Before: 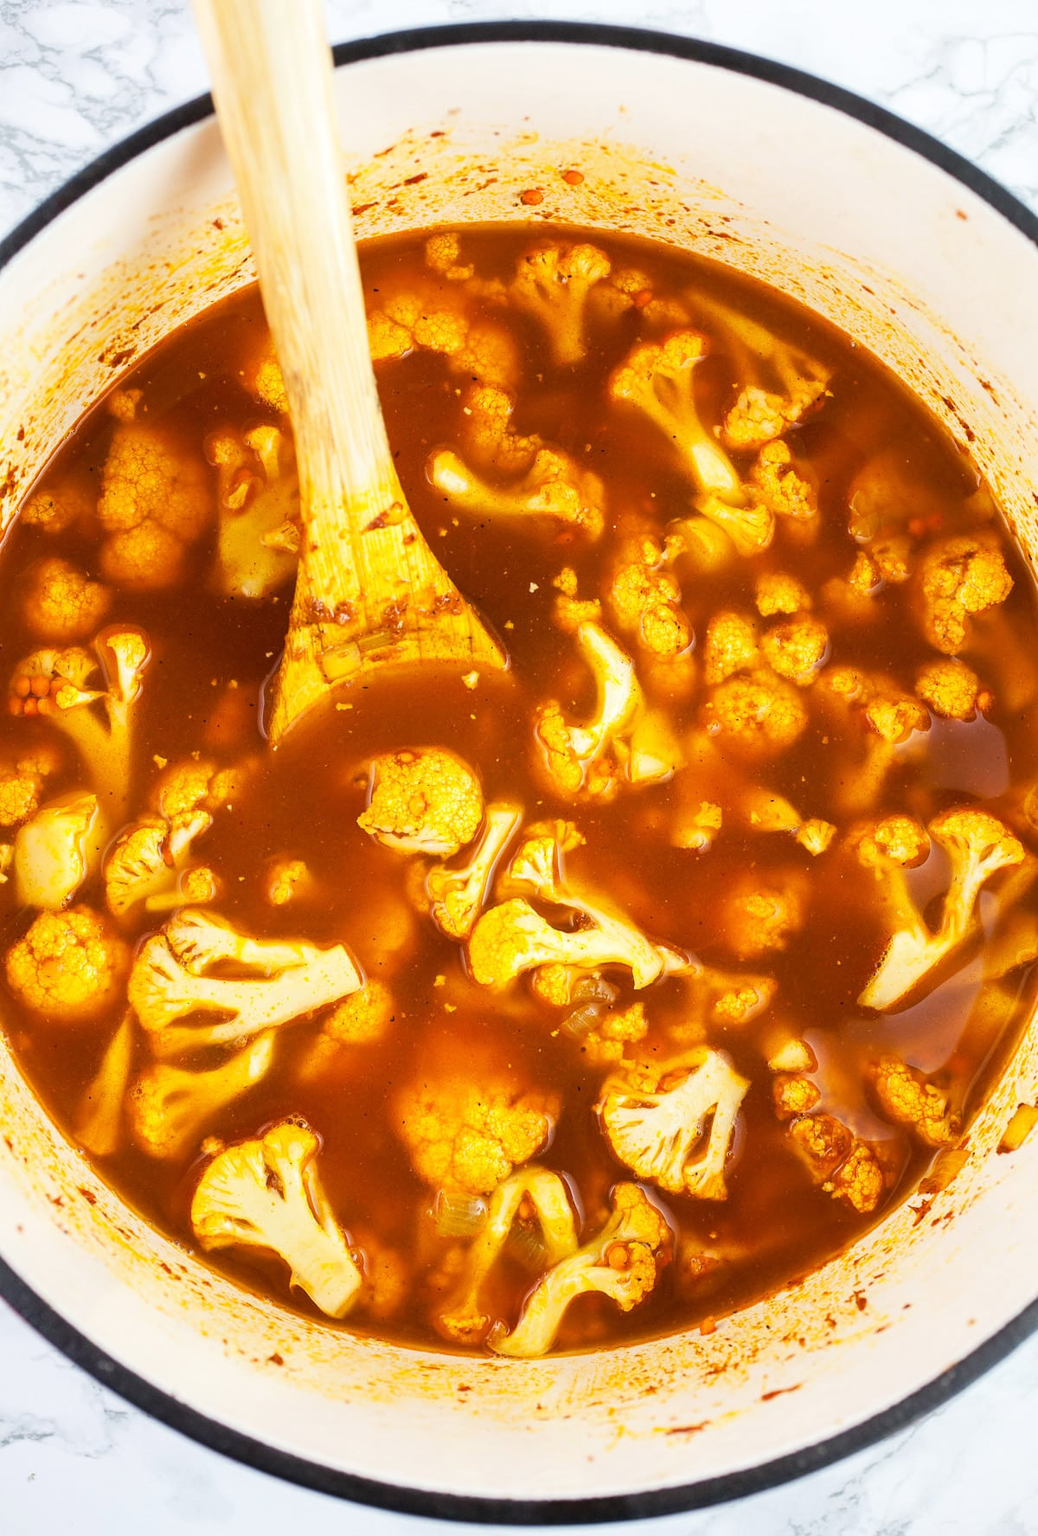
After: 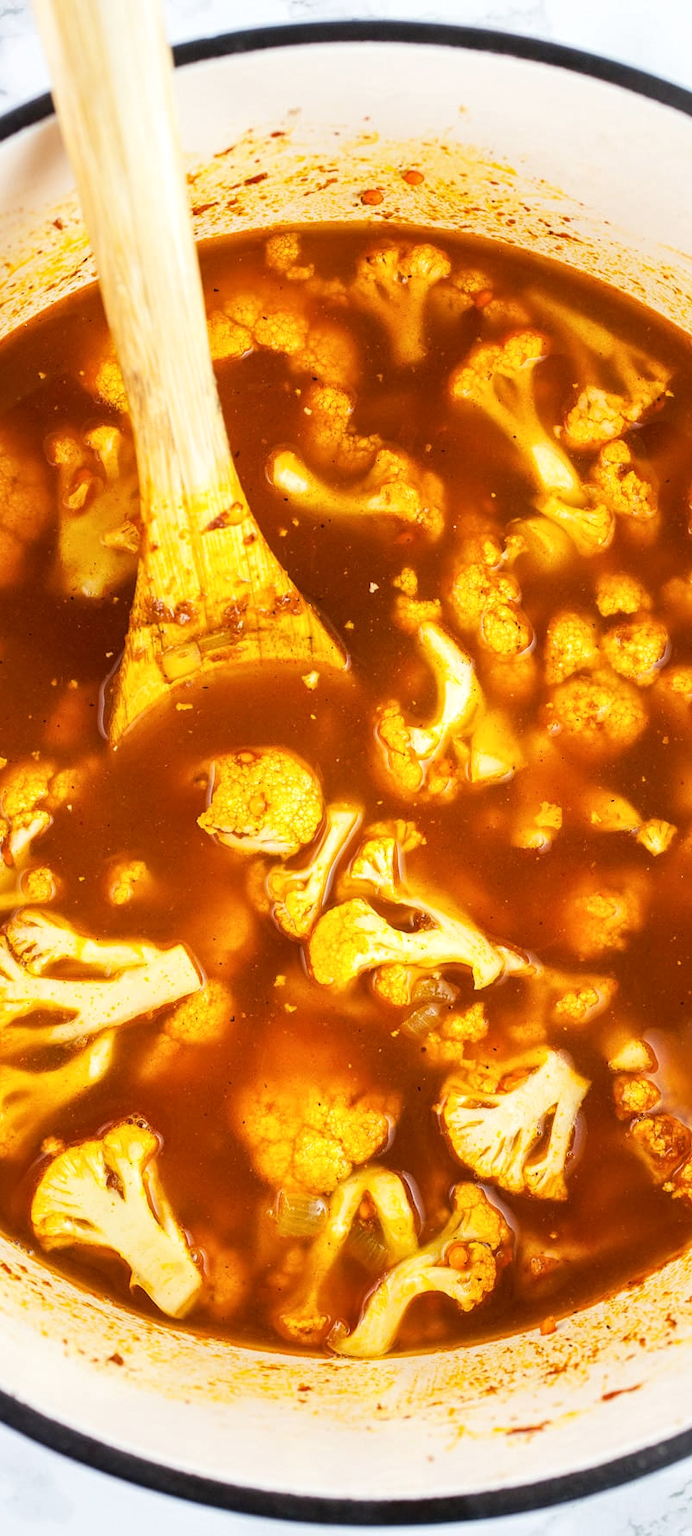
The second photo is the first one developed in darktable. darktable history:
crop and rotate: left 15.423%, right 17.862%
local contrast: highlights 102%, shadows 99%, detail 119%, midtone range 0.2
